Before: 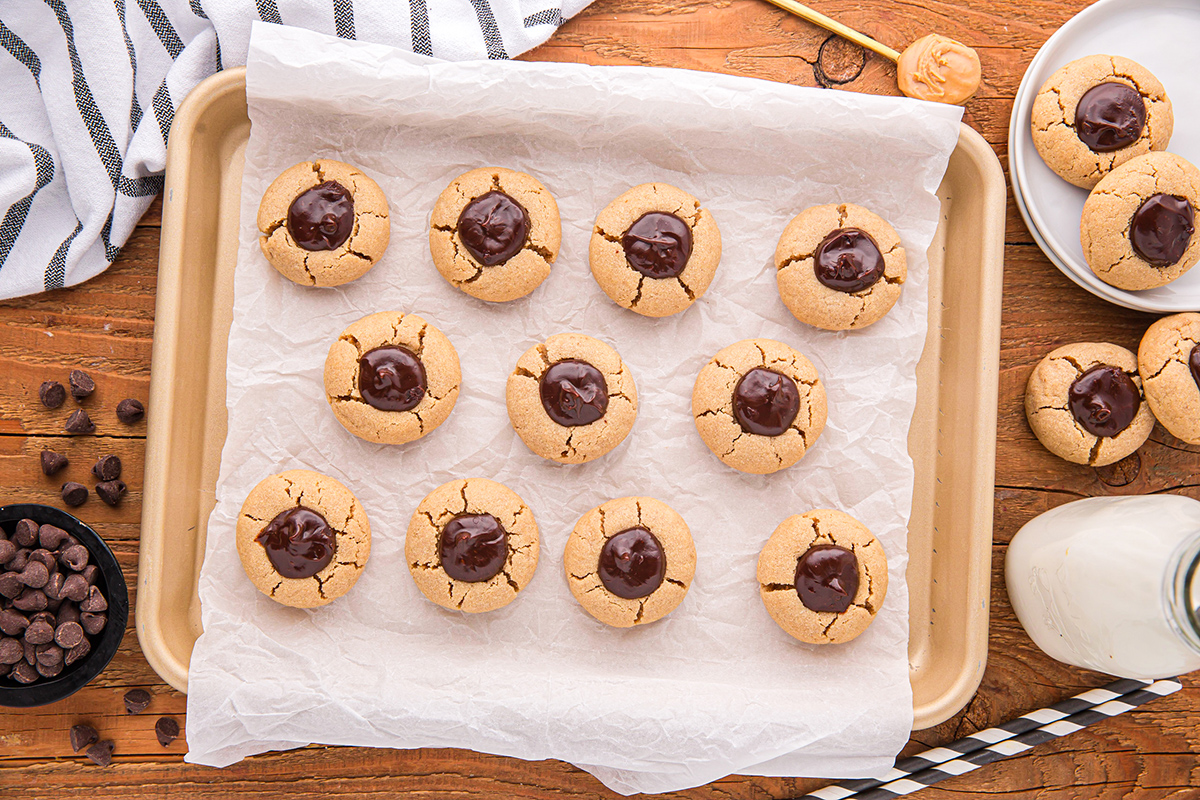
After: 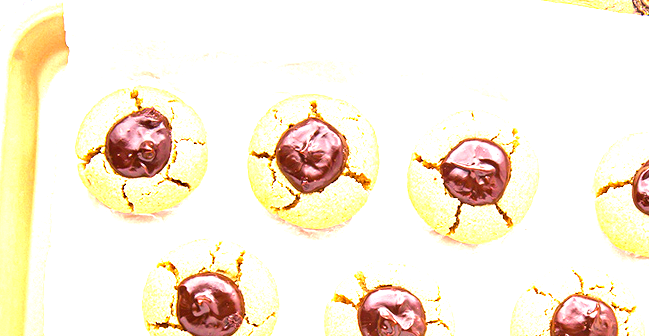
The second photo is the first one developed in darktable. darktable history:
exposure: black level correction 0.001, exposure 1.727 EV, compensate highlight preservation false
velvia: on, module defaults
crop: left 15.173%, top 9.2%, right 30.664%, bottom 48.587%
color balance rgb: shadows lift › luminance -19.652%, highlights gain › luminance 10.284%, perceptual saturation grading › global saturation 19.485%
